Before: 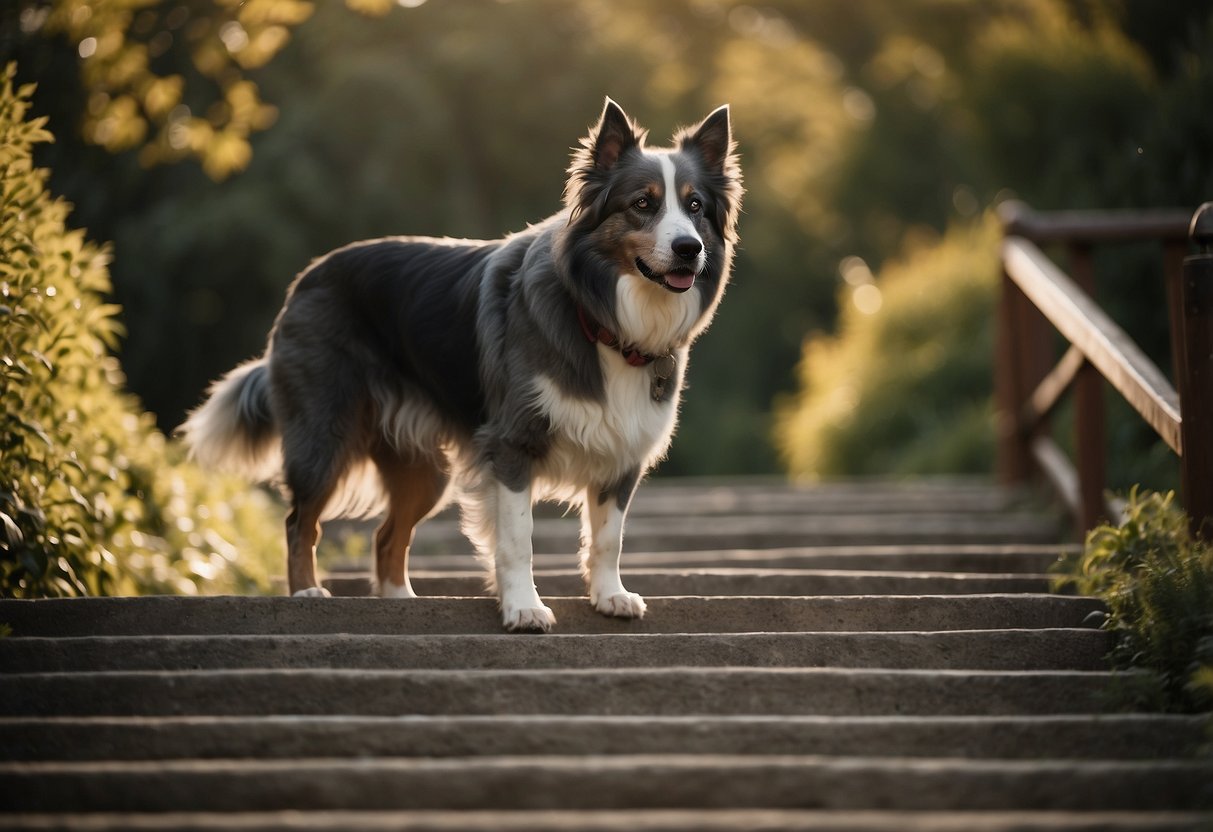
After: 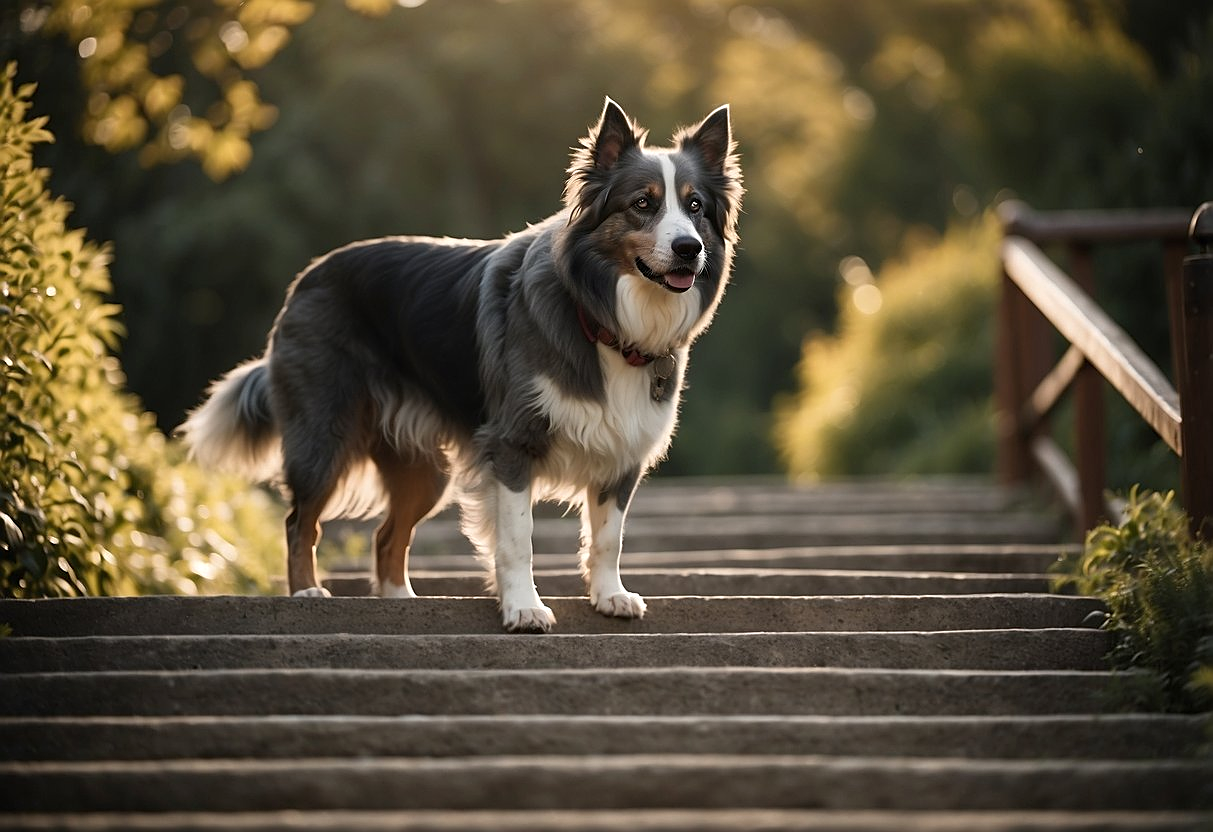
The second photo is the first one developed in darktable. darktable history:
sharpen: on, module defaults
exposure: exposure 0.127 EV, compensate highlight preservation false
